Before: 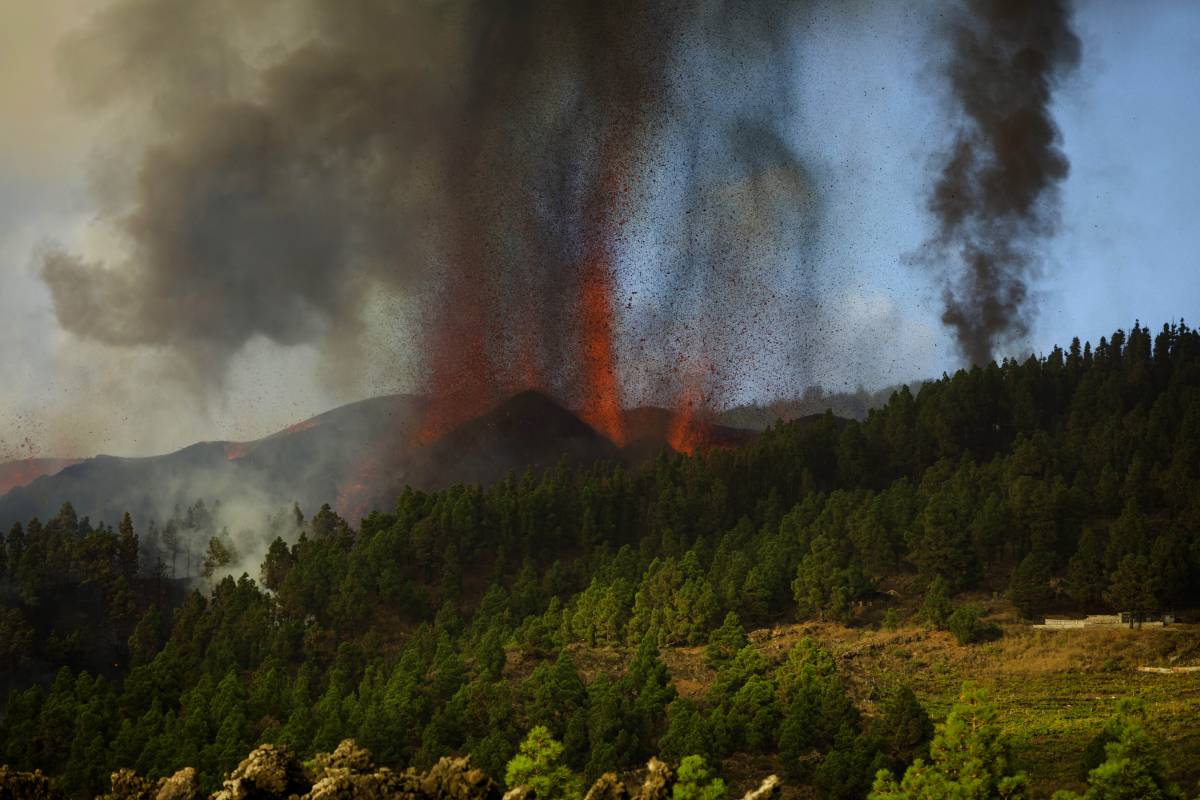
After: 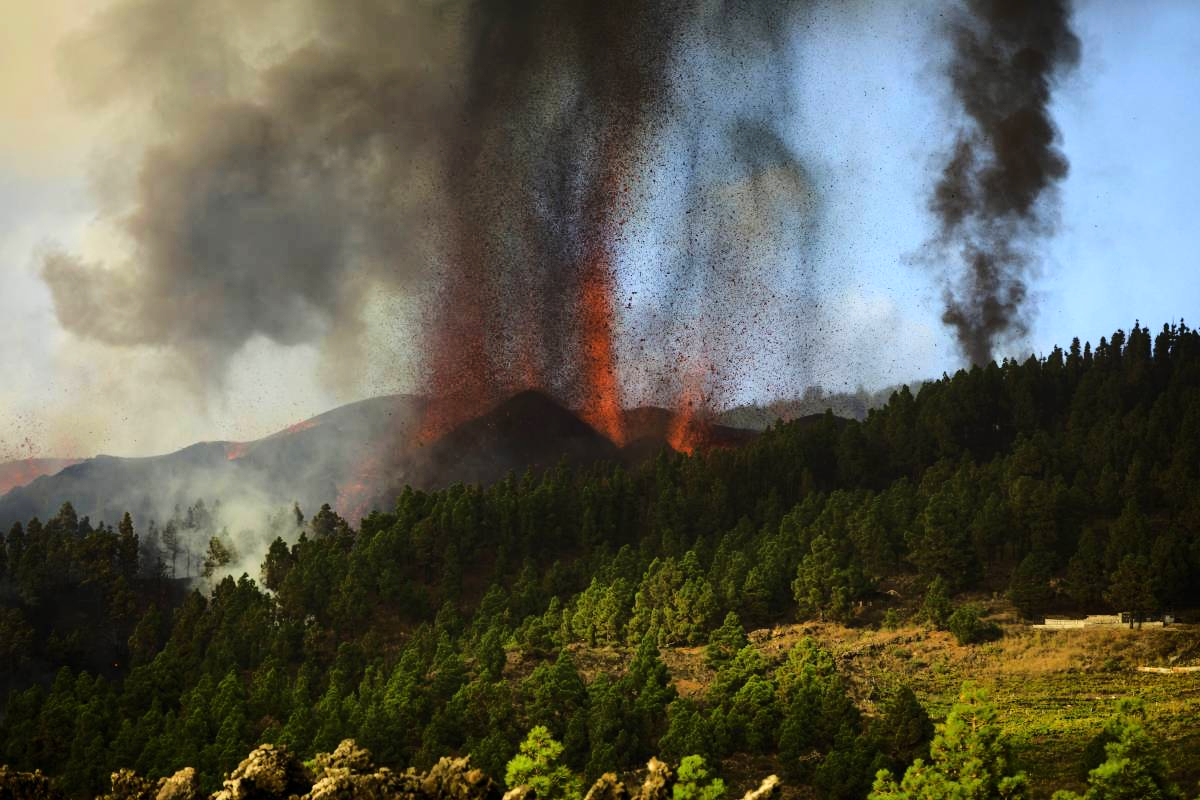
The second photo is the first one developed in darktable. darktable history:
base curve: curves: ch0 [(0, 0) (0.028, 0.03) (0.121, 0.232) (0.46, 0.748) (0.859, 0.968) (1, 1)]
tone equalizer: edges refinement/feathering 500, mask exposure compensation -1.57 EV, preserve details no
